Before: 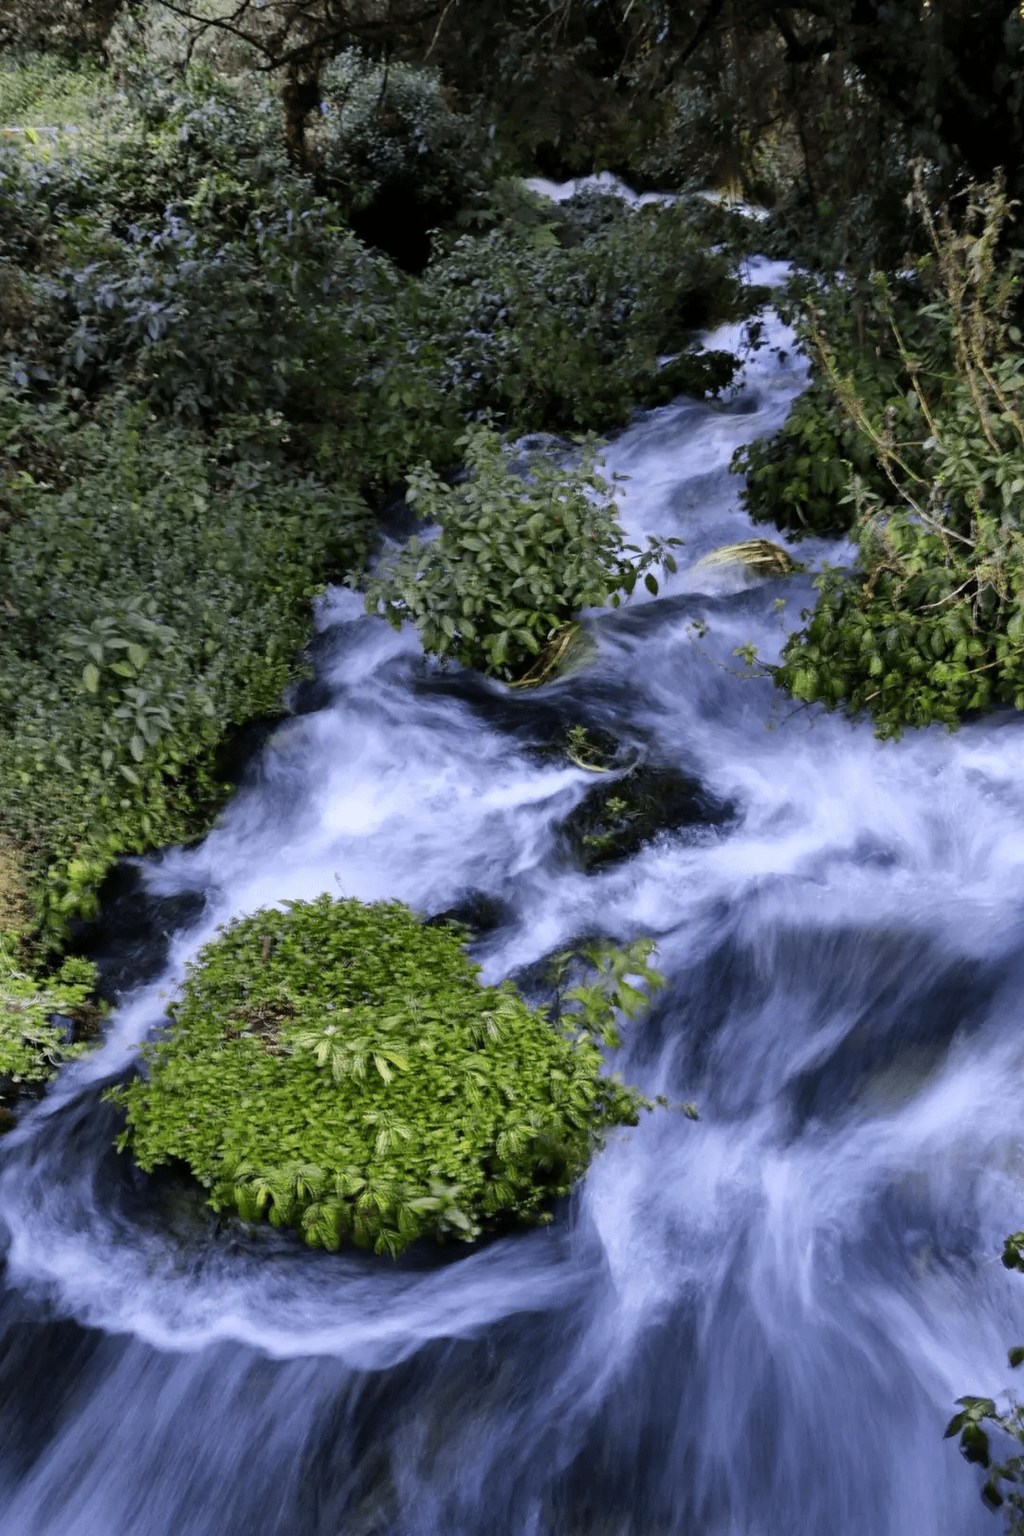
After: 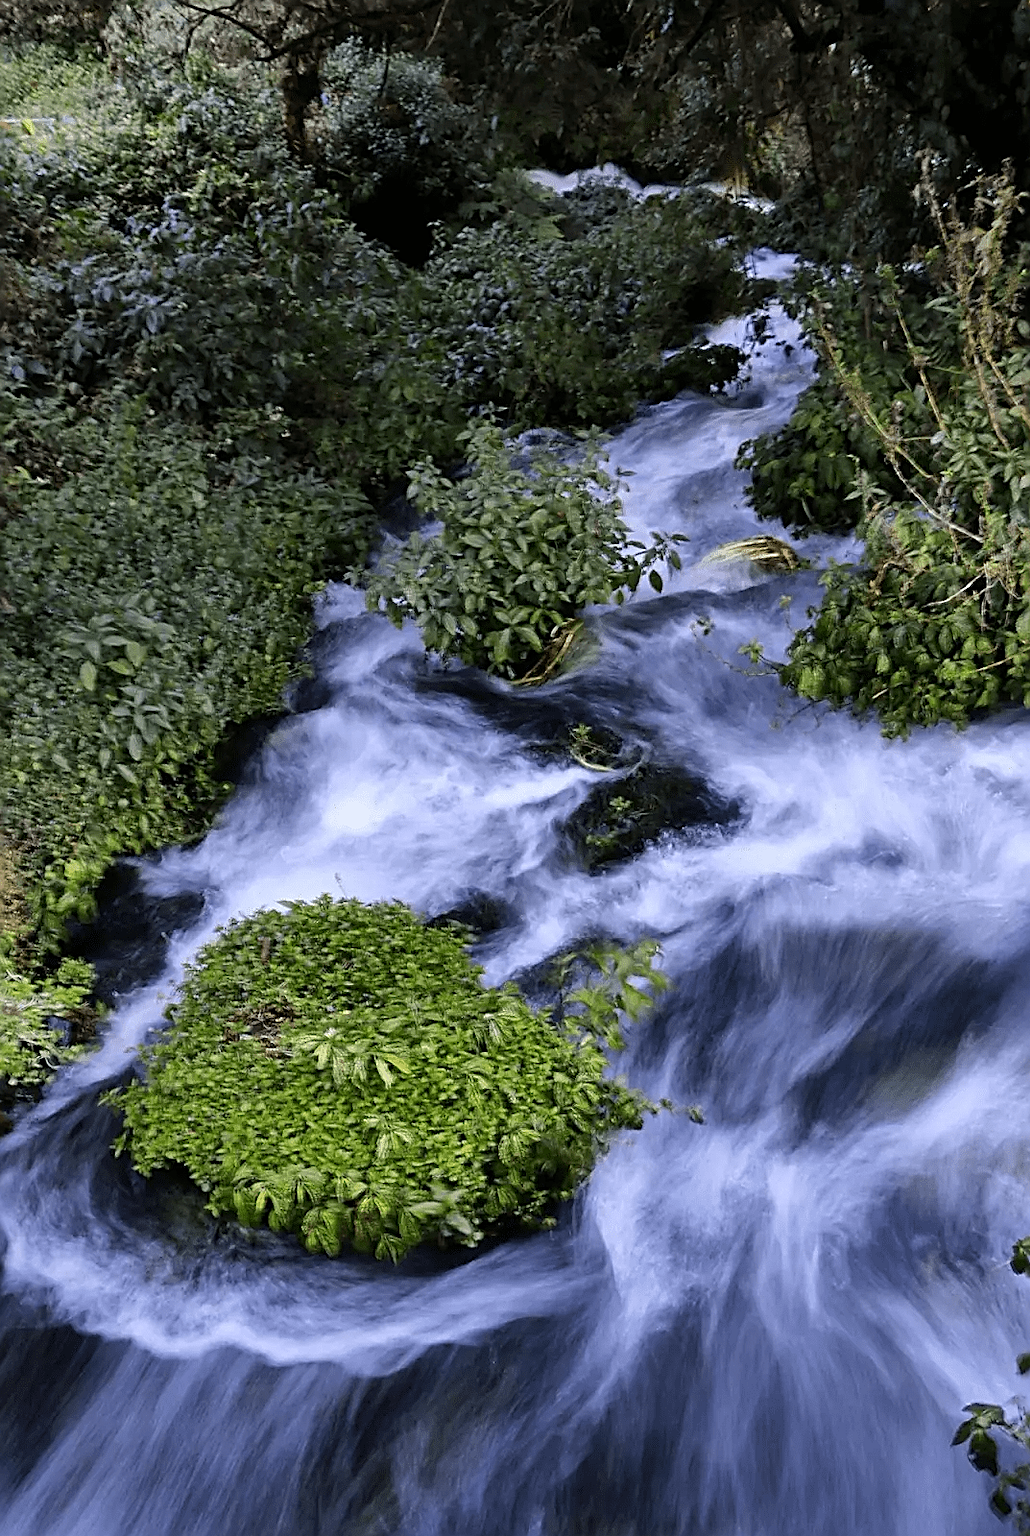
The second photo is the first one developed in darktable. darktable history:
crop: left 0.439%, top 0.734%, right 0.141%, bottom 0.47%
sharpen: amount 0.898
tone equalizer: on, module defaults
